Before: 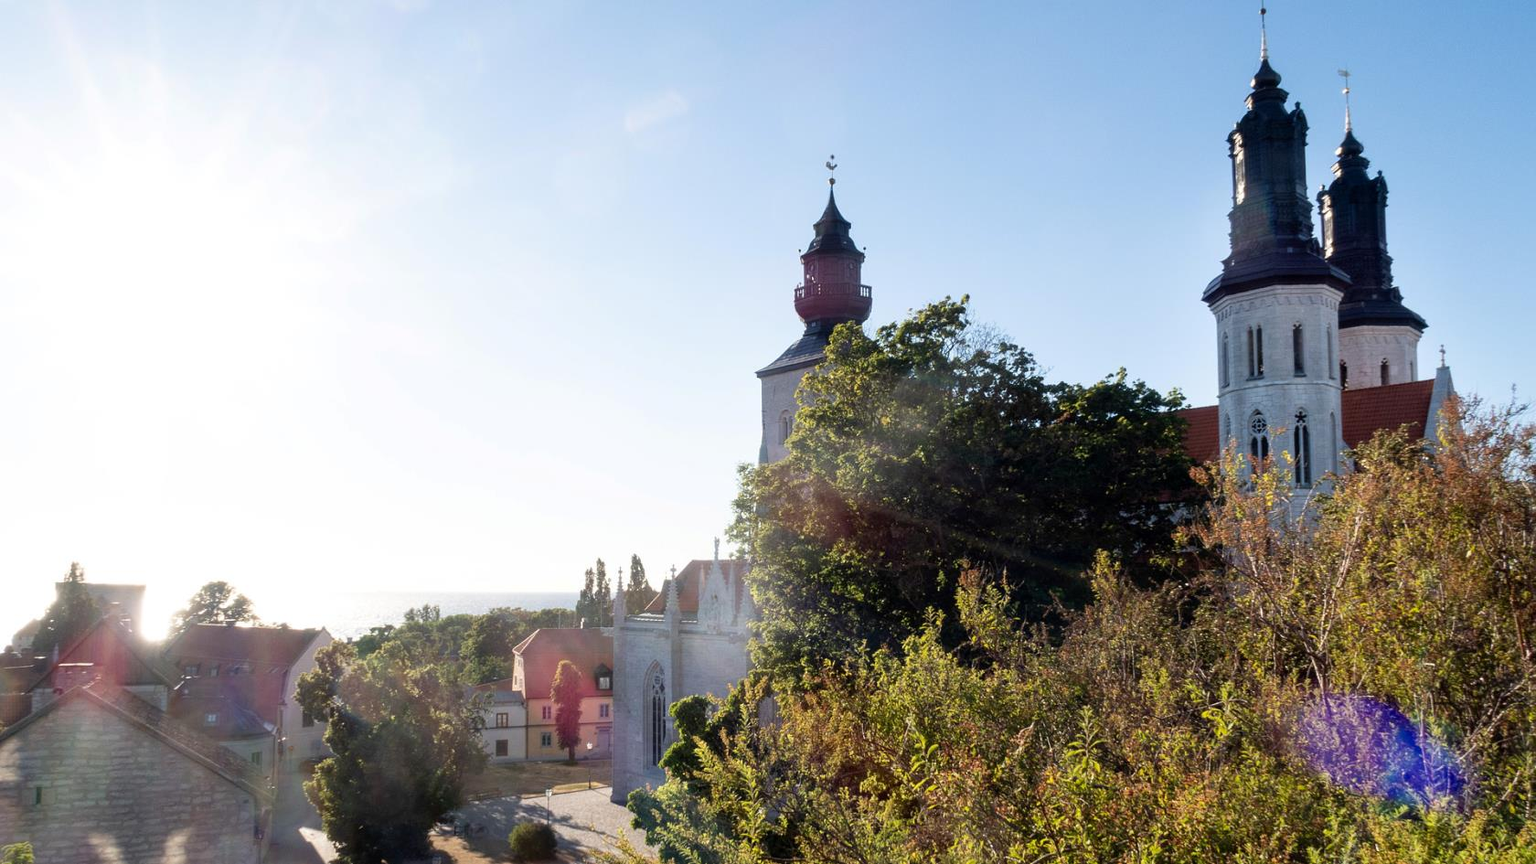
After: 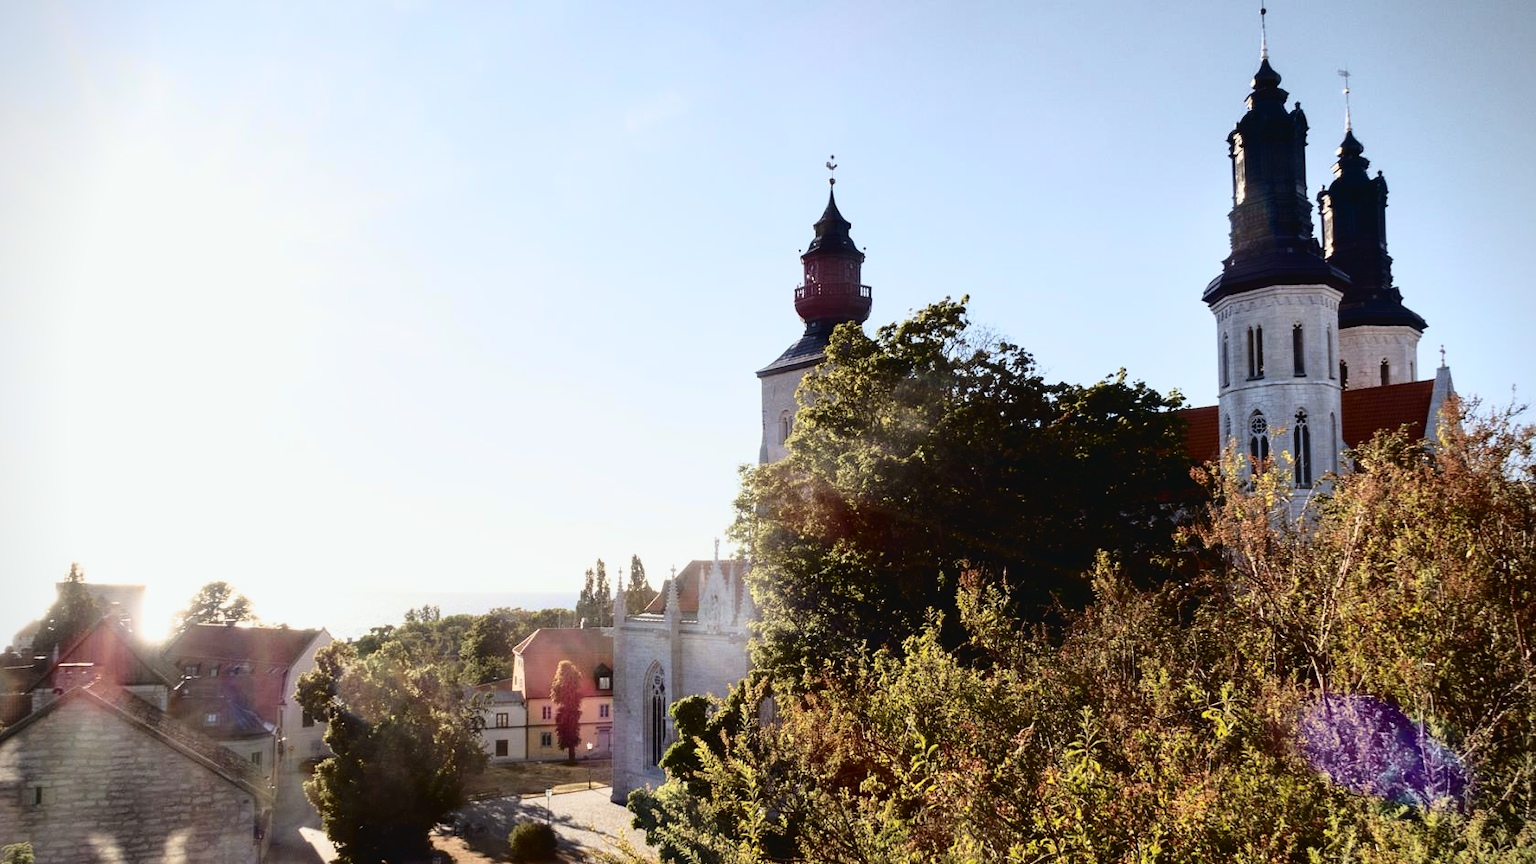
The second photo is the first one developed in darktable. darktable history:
tone curve: curves: ch0 [(0, 0.032) (0.078, 0.052) (0.236, 0.168) (0.43, 0.472) (0.508, 0.566) (0.66, 0.754) (0.79, 0.883) (0.994, 0.974)]; ch1 [(0, 0) (0.161, 0.092) (0.35, 0.33) (0.379, 0.401) (0.456, 0.456) (0.508, 0.501) (0.547, 0.531) (0.573, 0.563) (0.625, 0.602) (0.718, 0.734) (1, 1)]; ch2 [(0, 0) (0.369, 0.427) (0.44, 0.434) (0.502, 0.501) (0.54, 0.537) (0.586, 0.59) (0.621, 0.604) (1, 1)], color space Lab, independent channels, preserve colors none
vignetting: fall-off start 91.19%
rgb levels: mode RGB, independent channels, levels [[0, 0.5, 1], [0, 0.521, 1], [0, 0.536, 1]]
